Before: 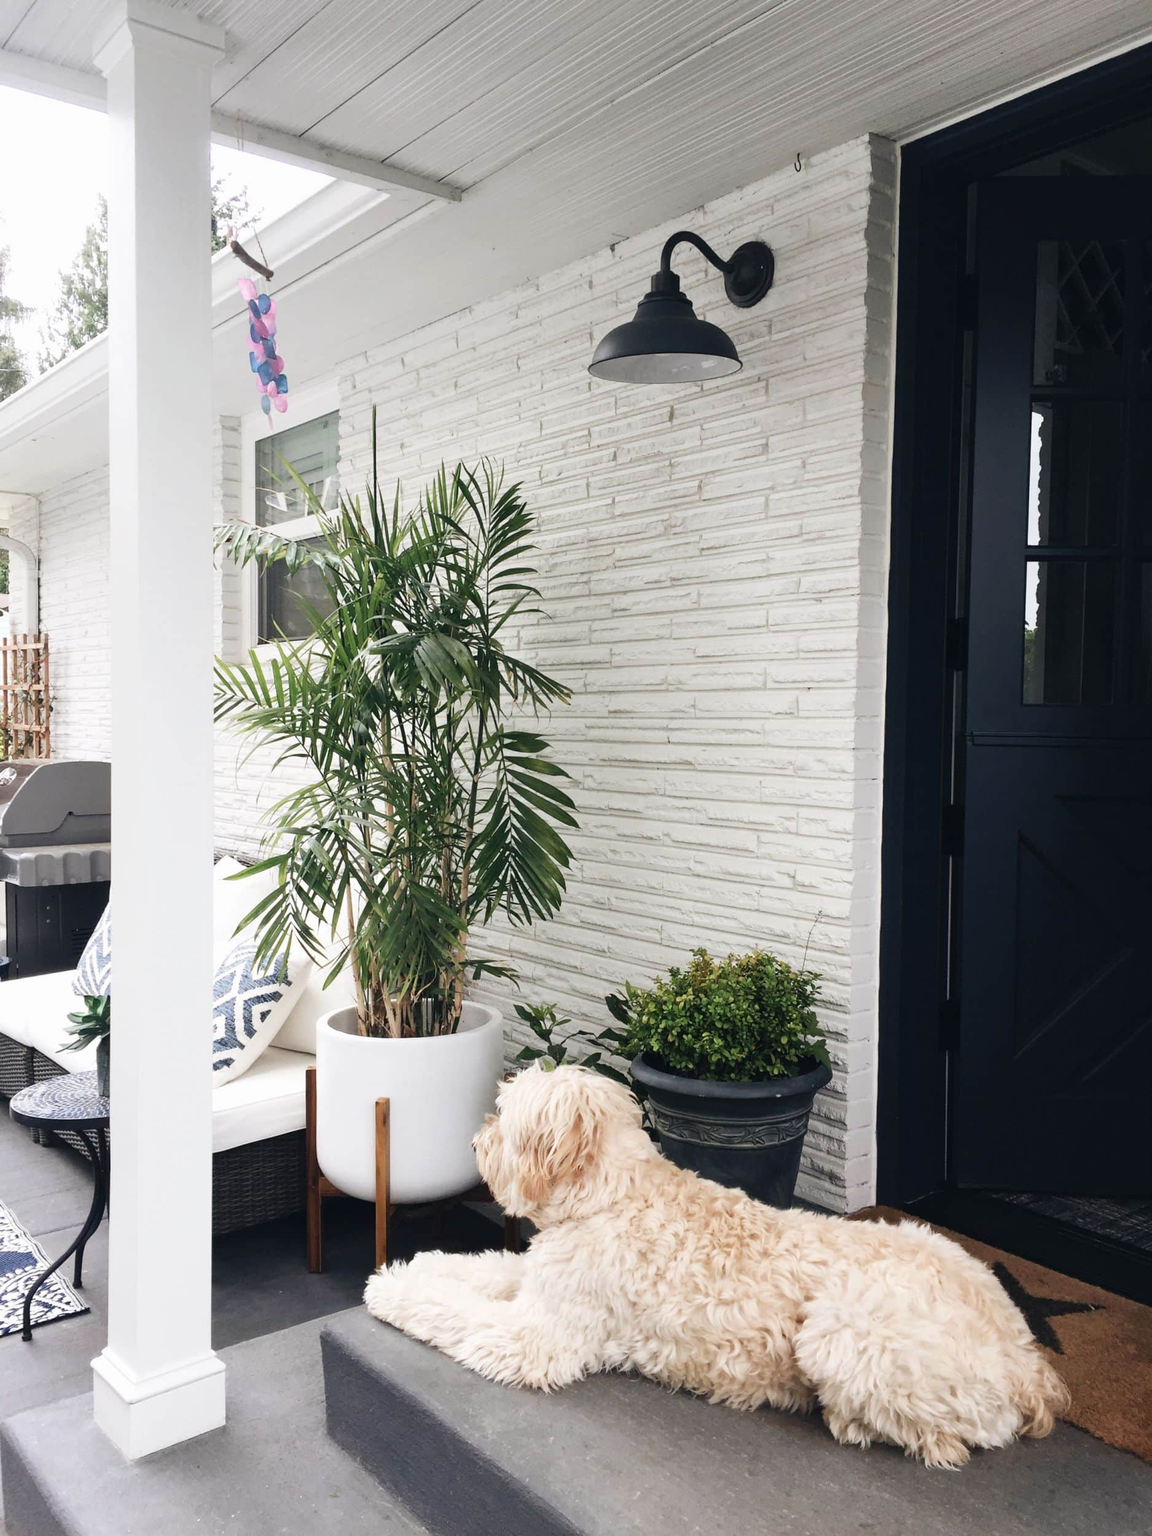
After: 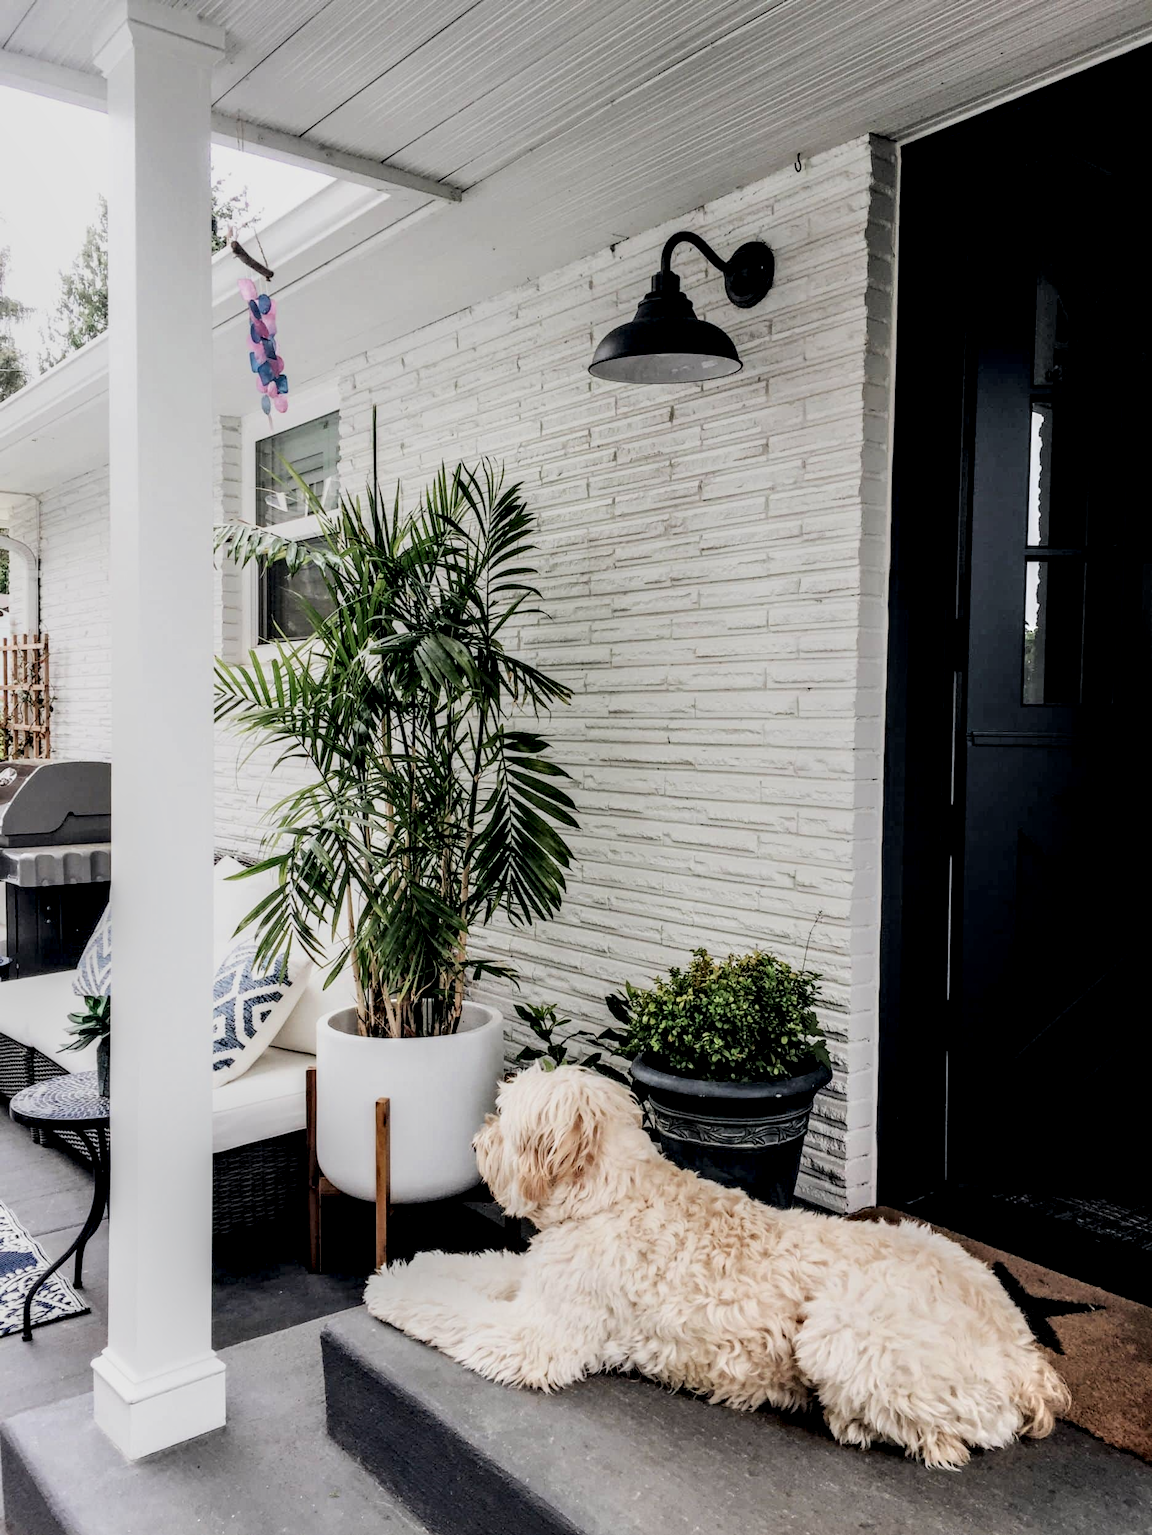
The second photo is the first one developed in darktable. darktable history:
local contrast: highlights 20%, detail 197%
filmic rgb: black relative exposure -7.15 EV, white relative exposure 5.36 EV, hardness 3.02, color science v6 (2022)
